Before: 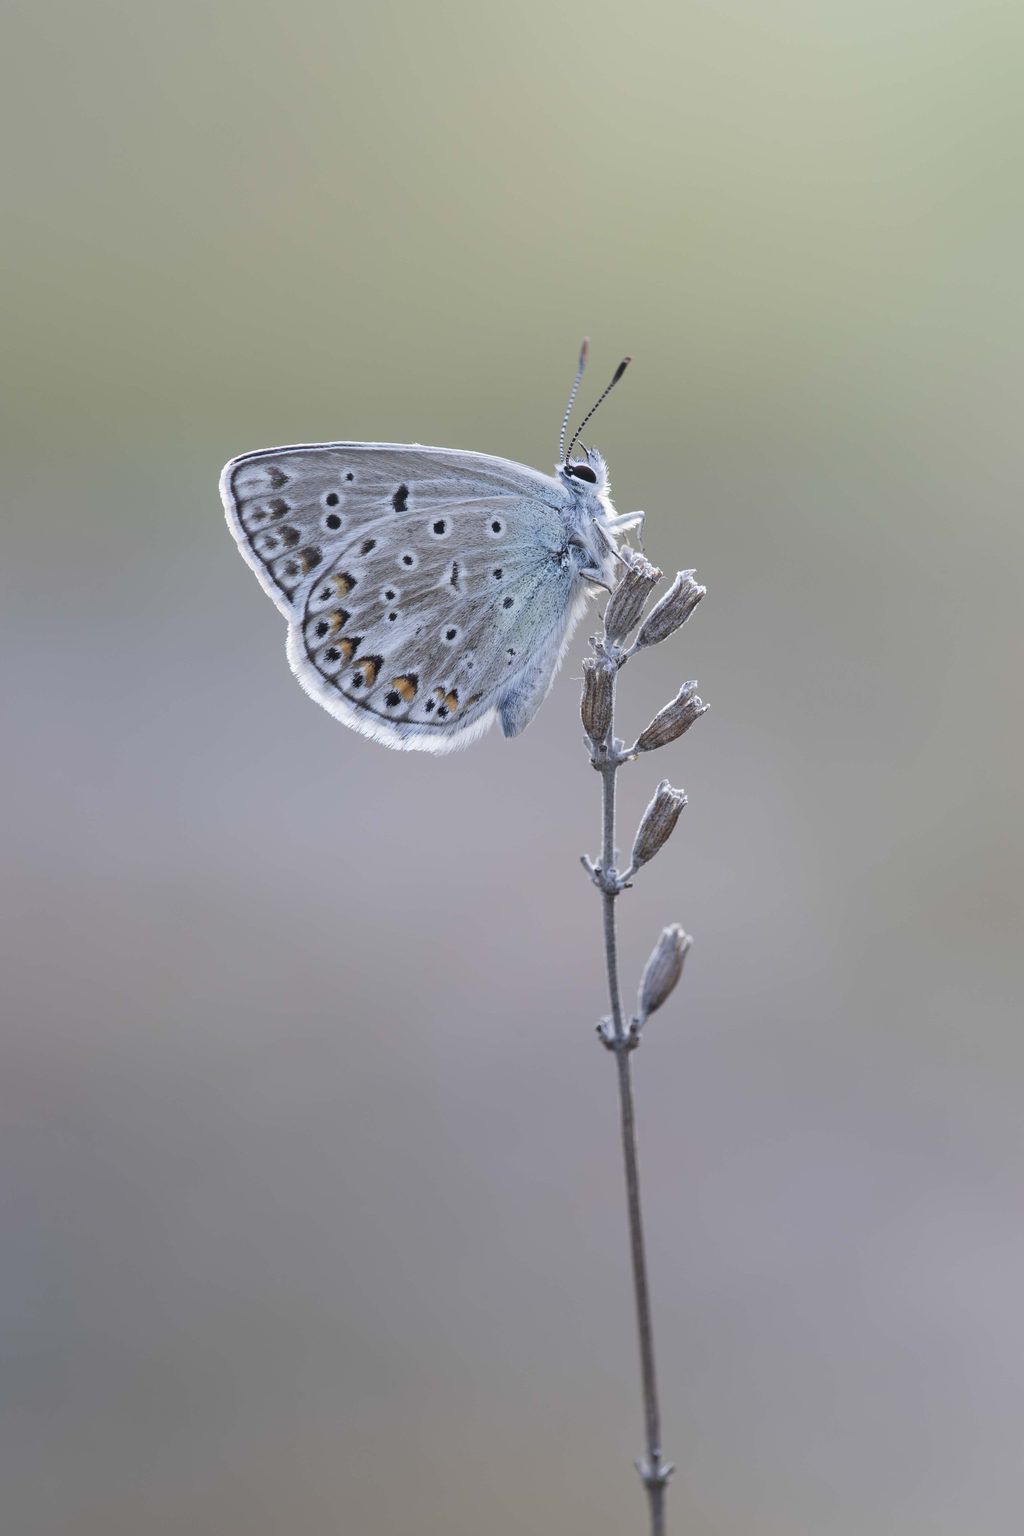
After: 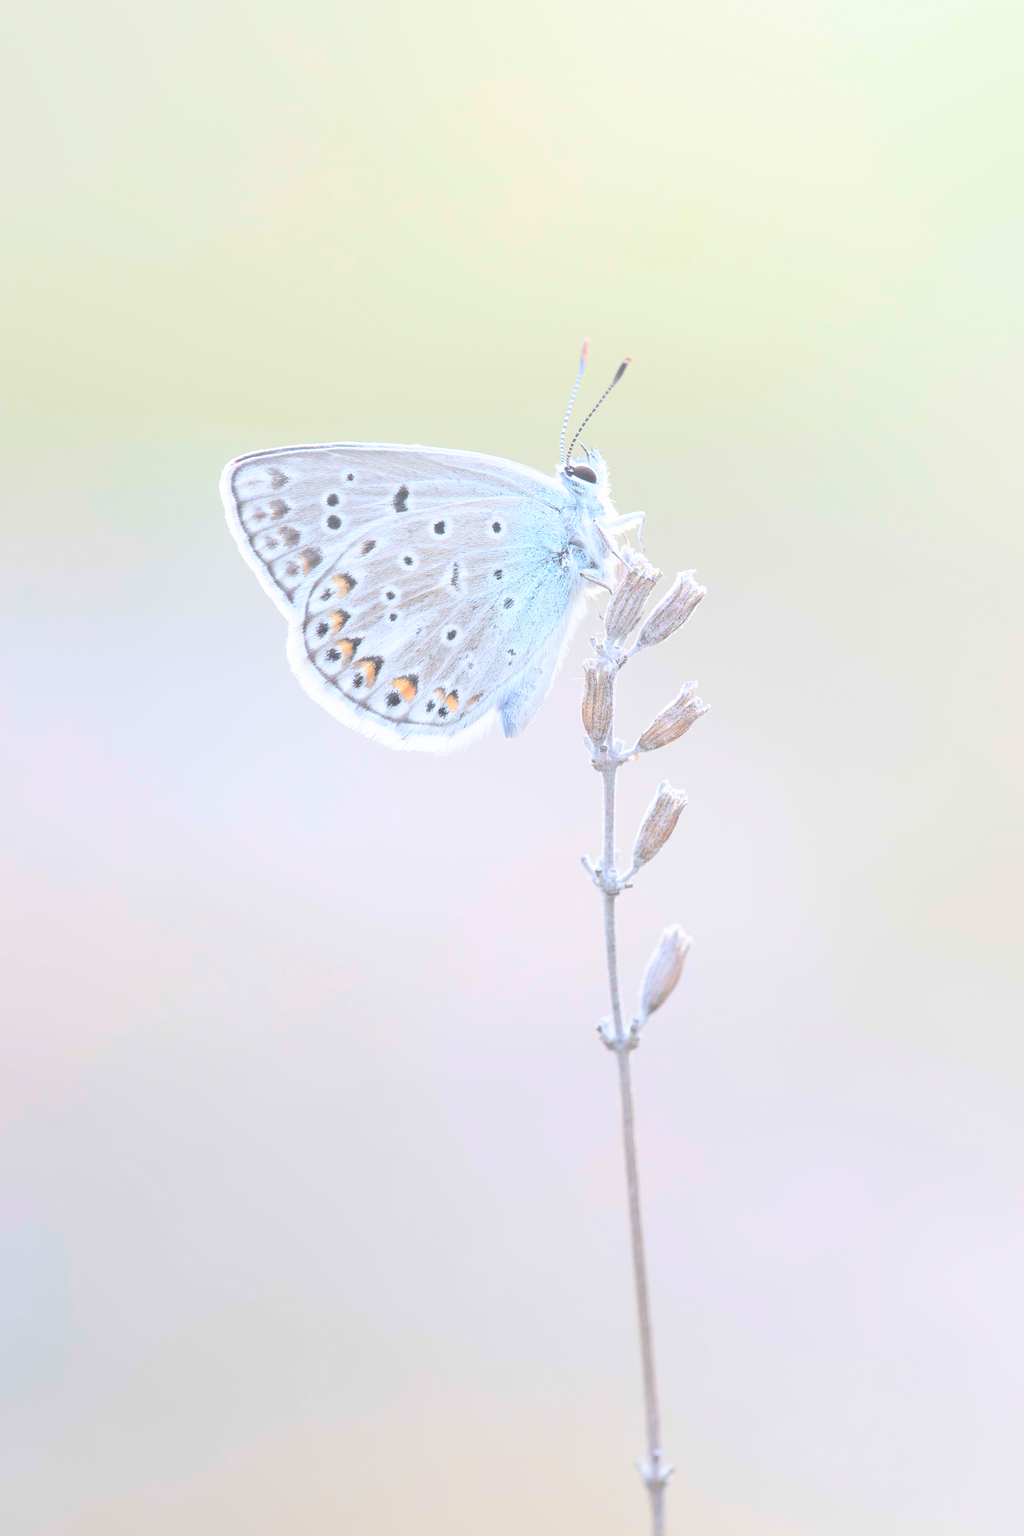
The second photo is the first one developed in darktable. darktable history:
contrast brightness saturation: brightness 0.984
base curve: curves: ch0 [(0, 0) (0.557, 0.834) (1, 1)], preserve colors none
sharpen: amount 0.206
